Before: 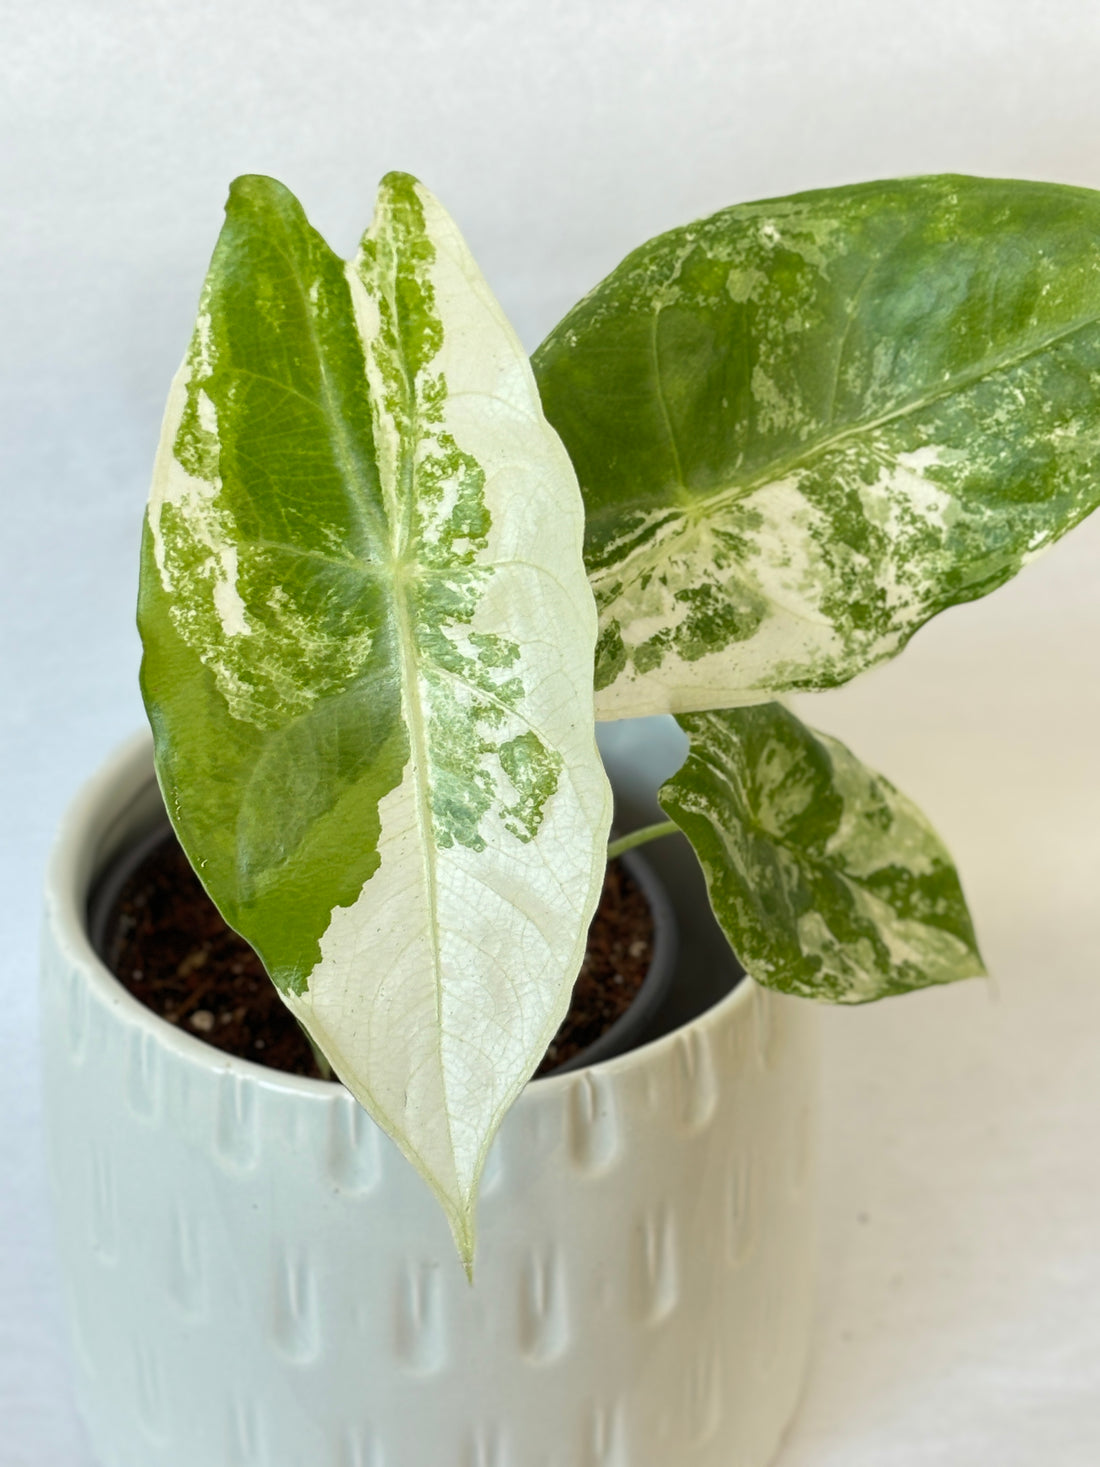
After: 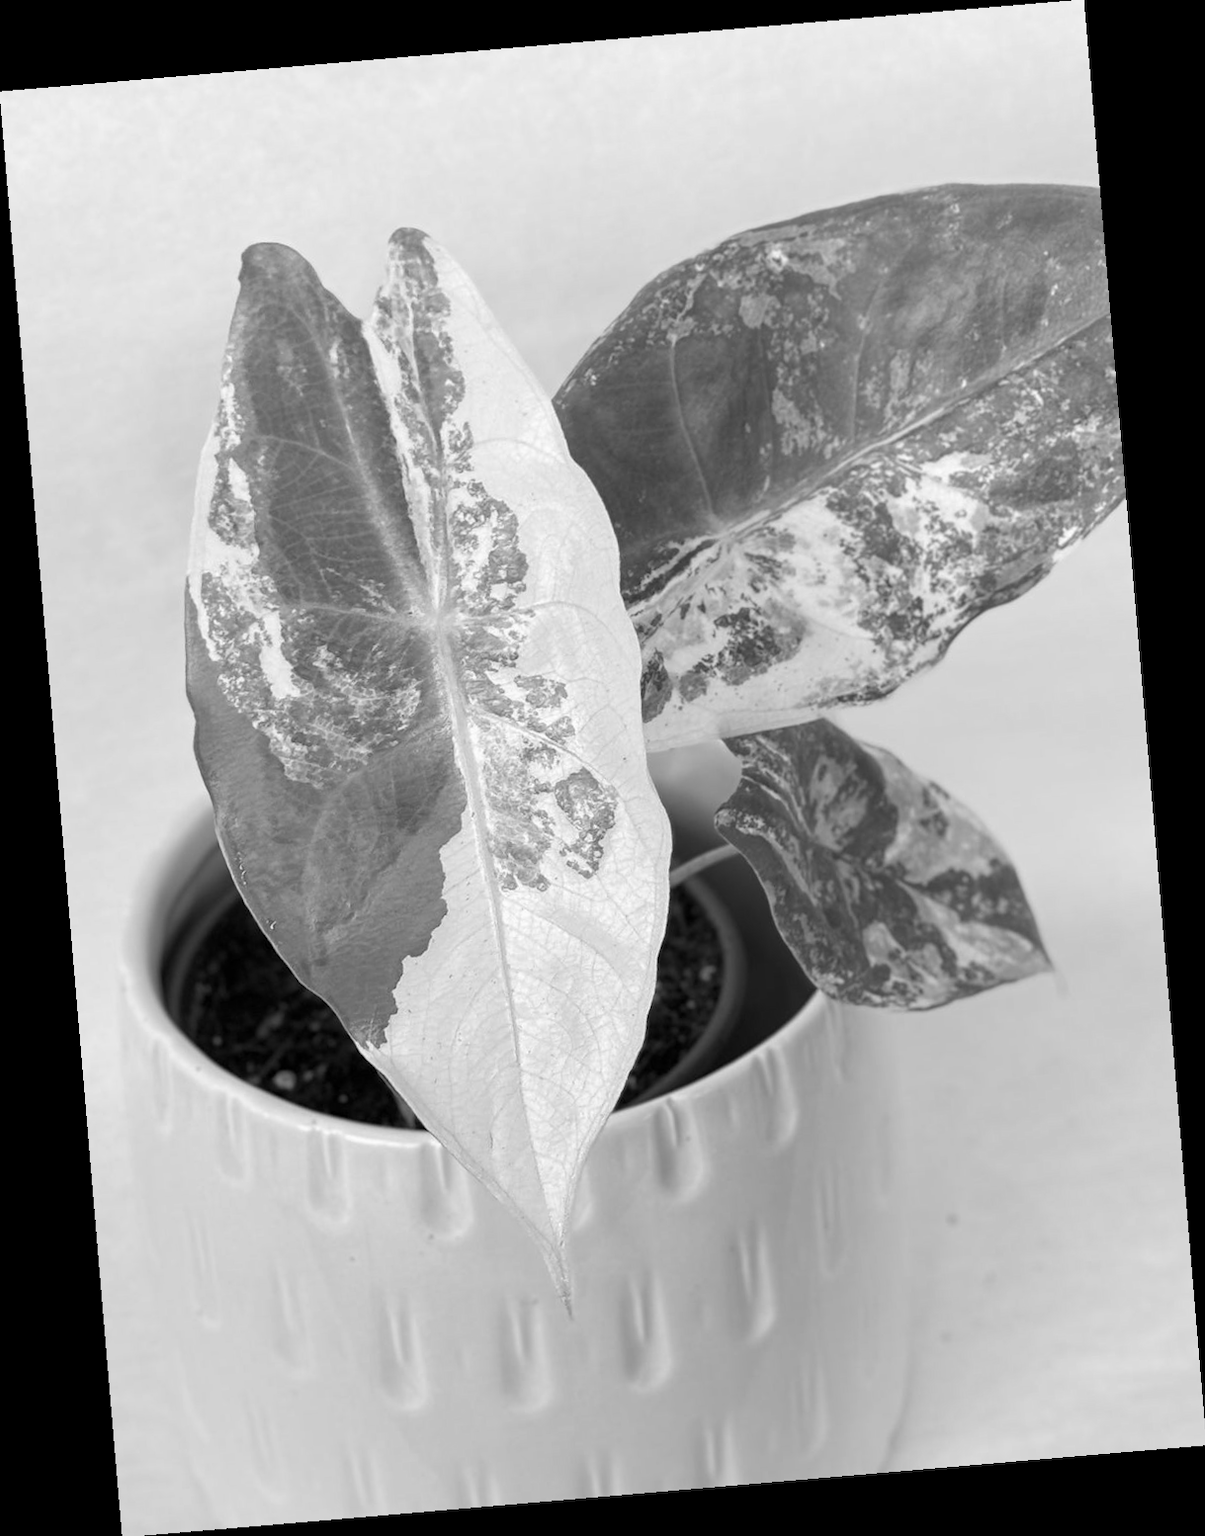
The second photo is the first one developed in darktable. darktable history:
monochrome: on, module defaults
rotate and perspective: rotation -4.86°, automatic cropping off
